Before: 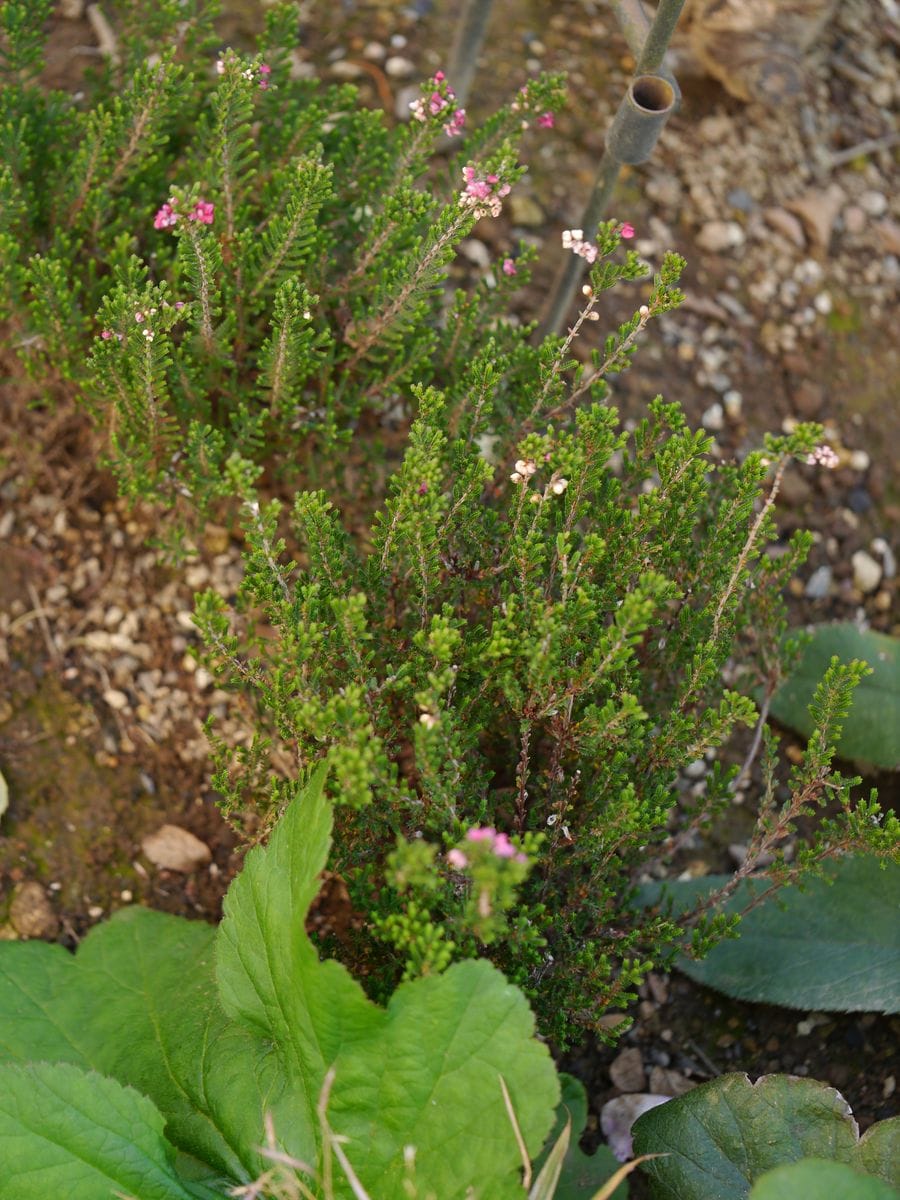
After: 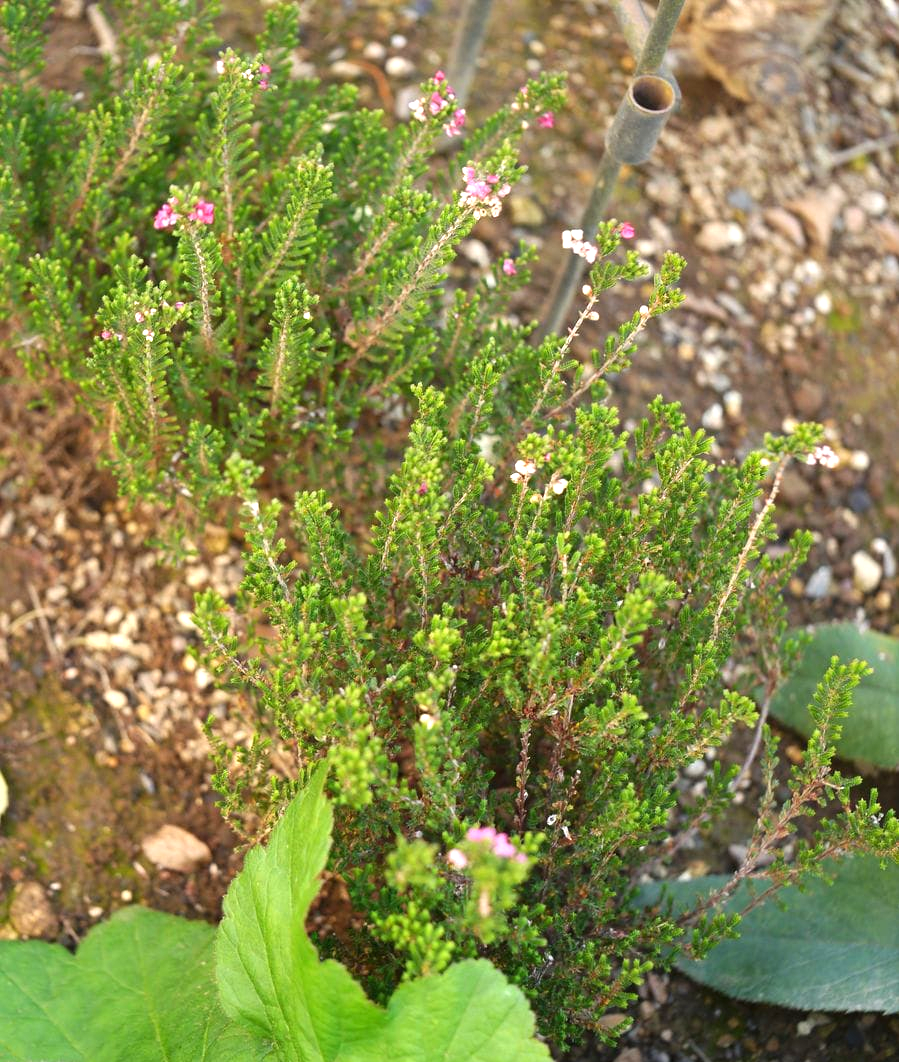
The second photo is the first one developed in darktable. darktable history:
crop and rotate: top 0%, bottom 11.49%
exposure: black level correction 0, exposure 1 EV, compensate exposure bias true, compensate highlight preservation false
